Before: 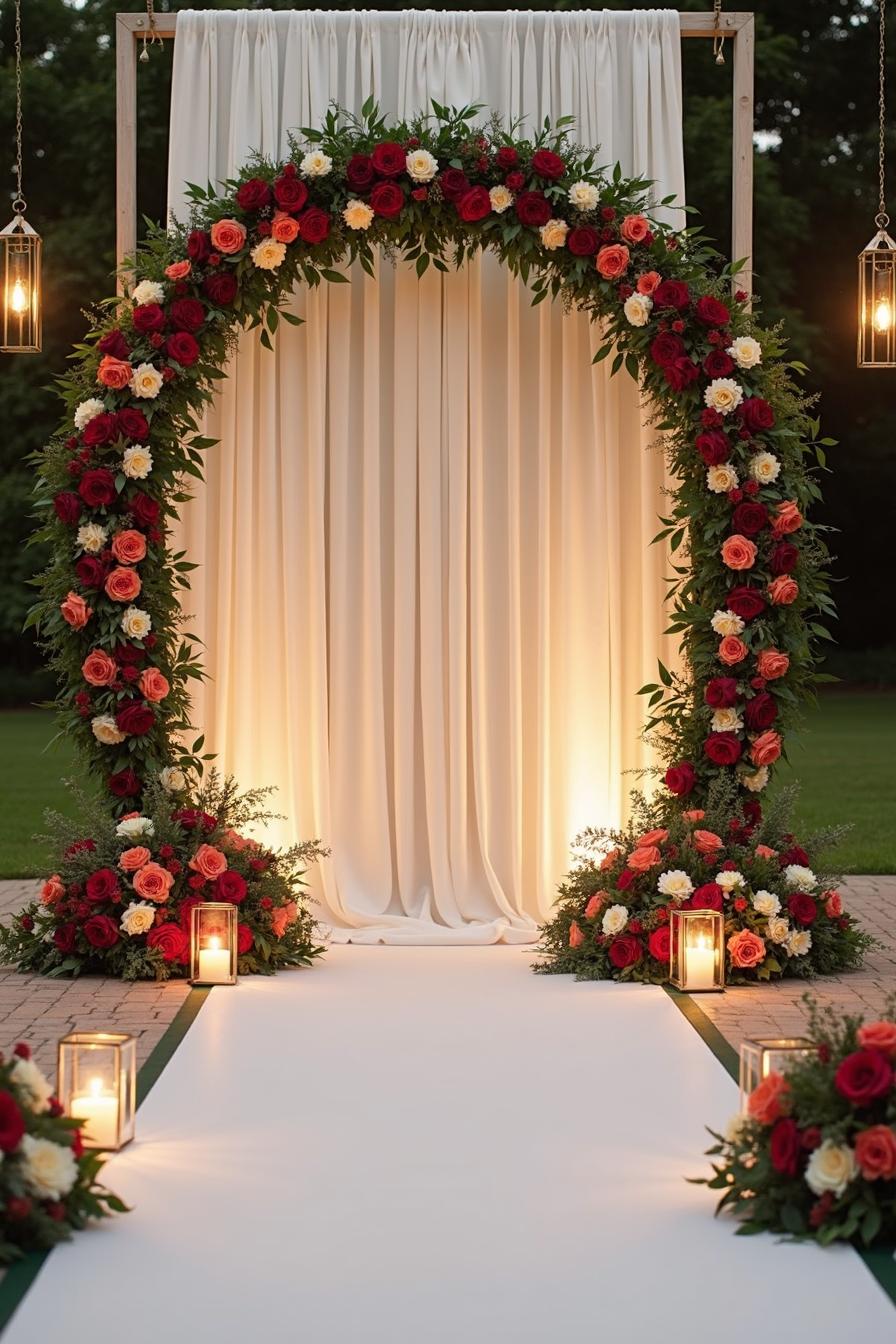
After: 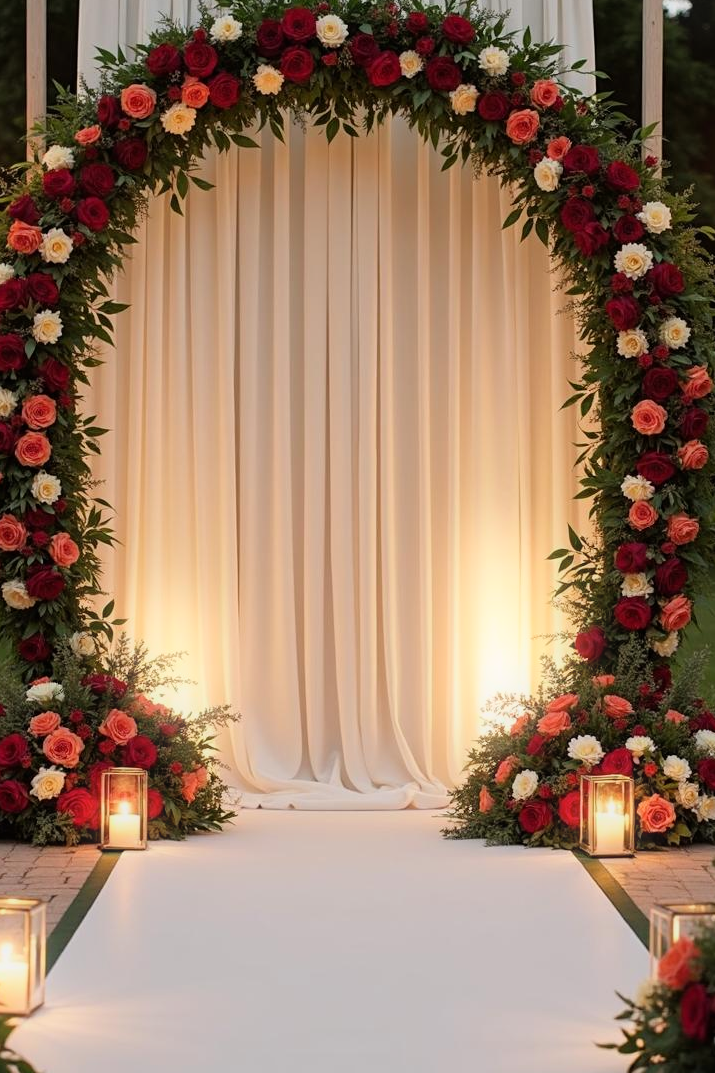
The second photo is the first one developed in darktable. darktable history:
crop and rotate: left 10.071%, top 10.071%, right 10.02%, bottom 10.02%
filmic rgb: black relative exposure -11.35 EV, white relative exposure 3.22 EV, hardness 6.76, color science v6 (2022)
bloom: size 5%, threshold 95%, strength 15%
